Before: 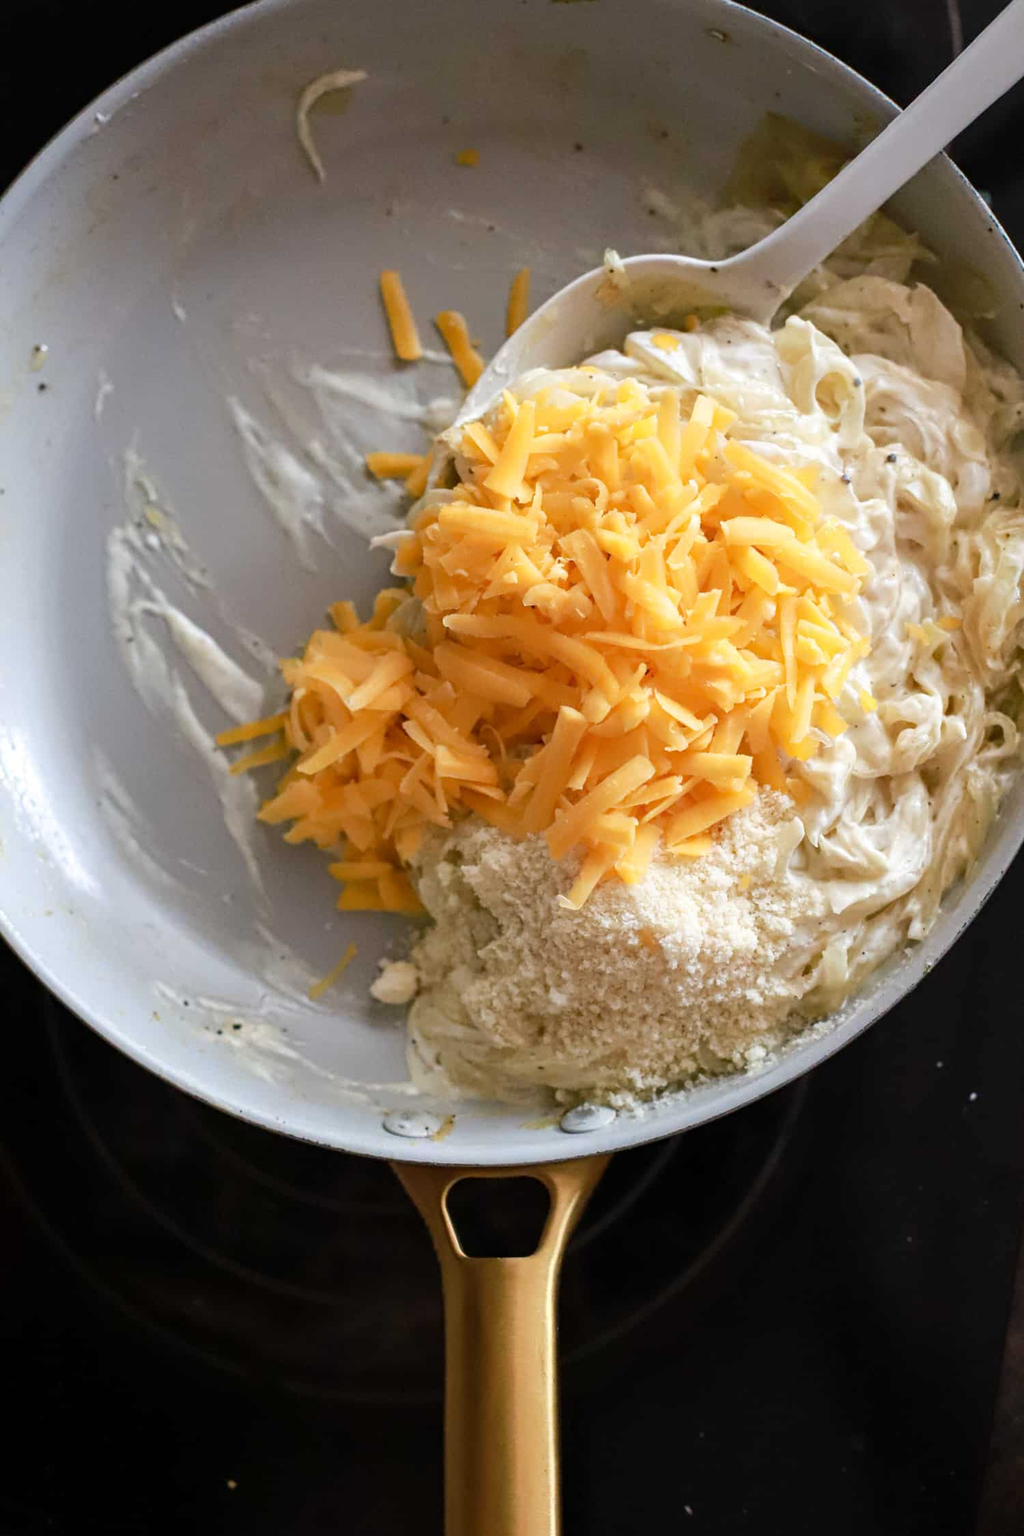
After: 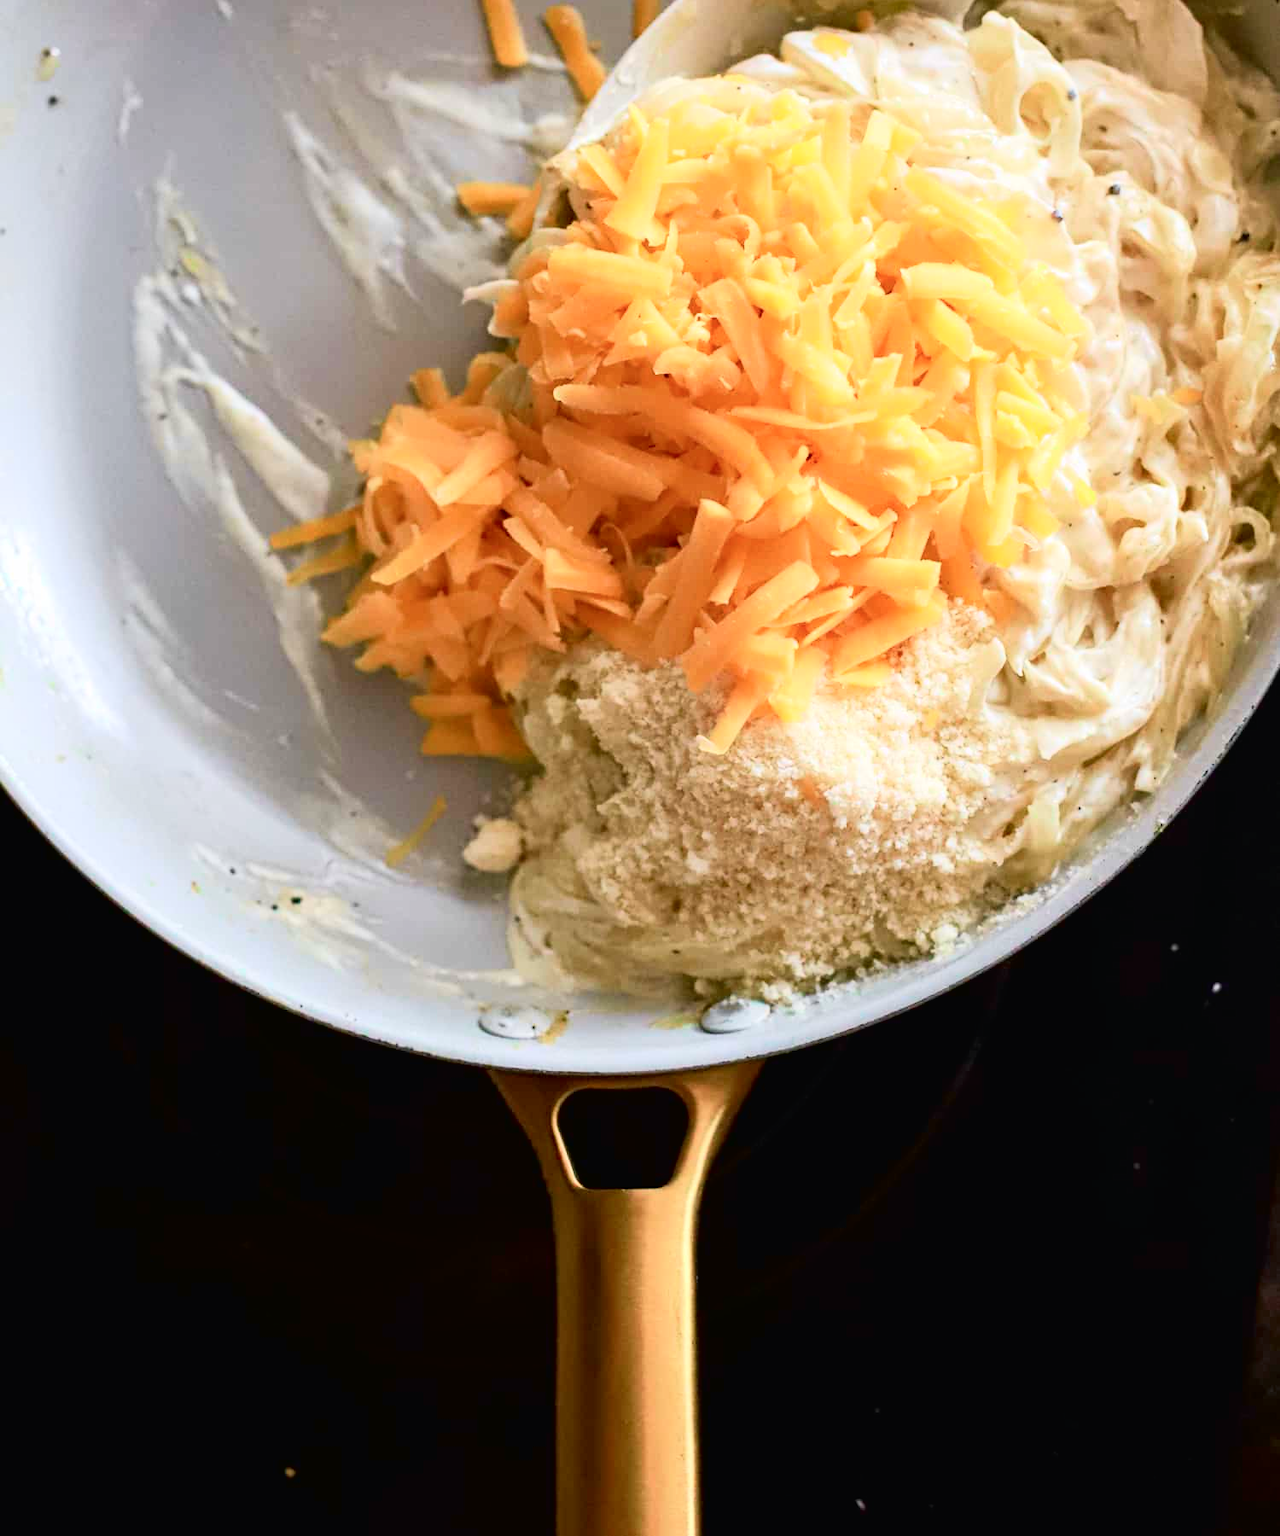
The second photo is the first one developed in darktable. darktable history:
crop and rotate: top 19.998%
tone curve: curves: ch0 [(0, 0.013) (0.054, 0.018) (0.205, 0.191) (0.289, 0.292) (0.39, 0.424) (0.493, 0.551) (0.647, 0.752) (0.796, 0.887) (1, 0.998)]; ch1 [(0, 0) (0.371, 0.339) (0.477, 0.452) (0.494, 0.495) (0.501, 0.501) (0.51, 0.516) (0.54, 0.557) (0.572, 0.605) (0.66, 0.701) (0.783, 0.804) (1, 1)]; ch2 [(0, 0) (0.32, 0.281) (0.403, 0.399) (0.441, 0.428) (0.47, 0.469) (0.498, 0.496) (0.524, 0.543) (0.551, 0.579) (0.633, 0.665) (0.7, 0.711) (1, 1)], color space Lab, independent channels, preserve colors none
